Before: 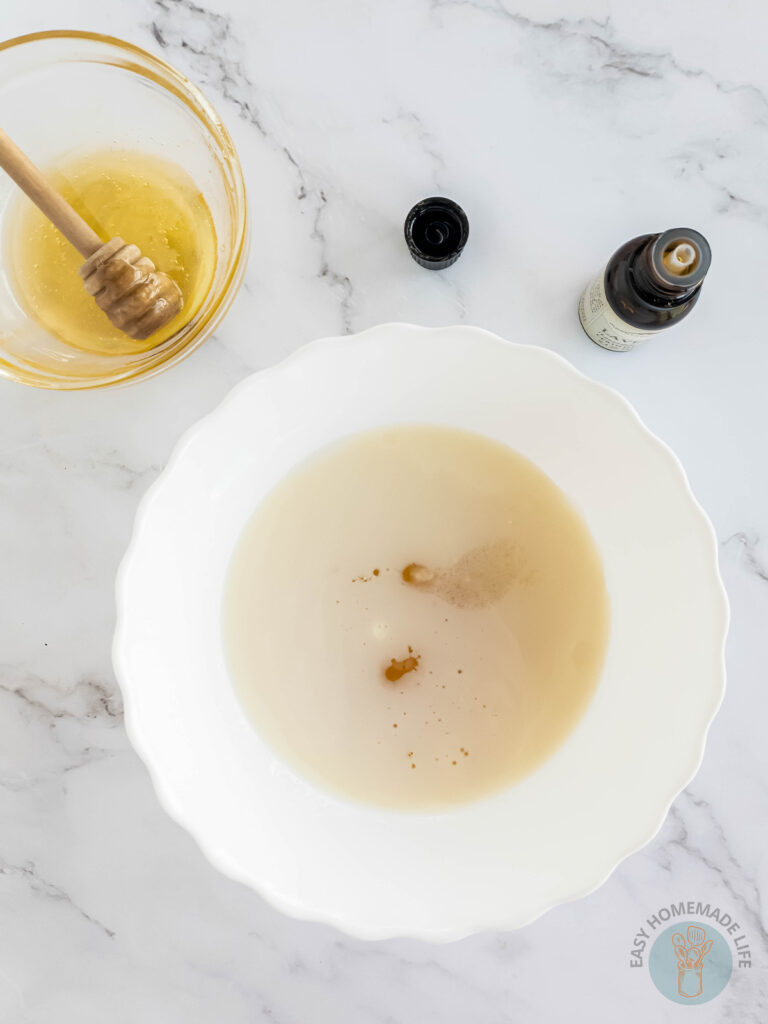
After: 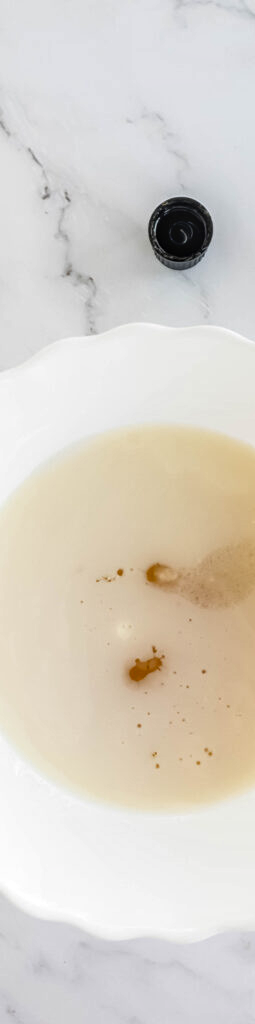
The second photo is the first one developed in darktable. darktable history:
local contrast: detail 130%
crop: left 33.36%, right 33.36%
